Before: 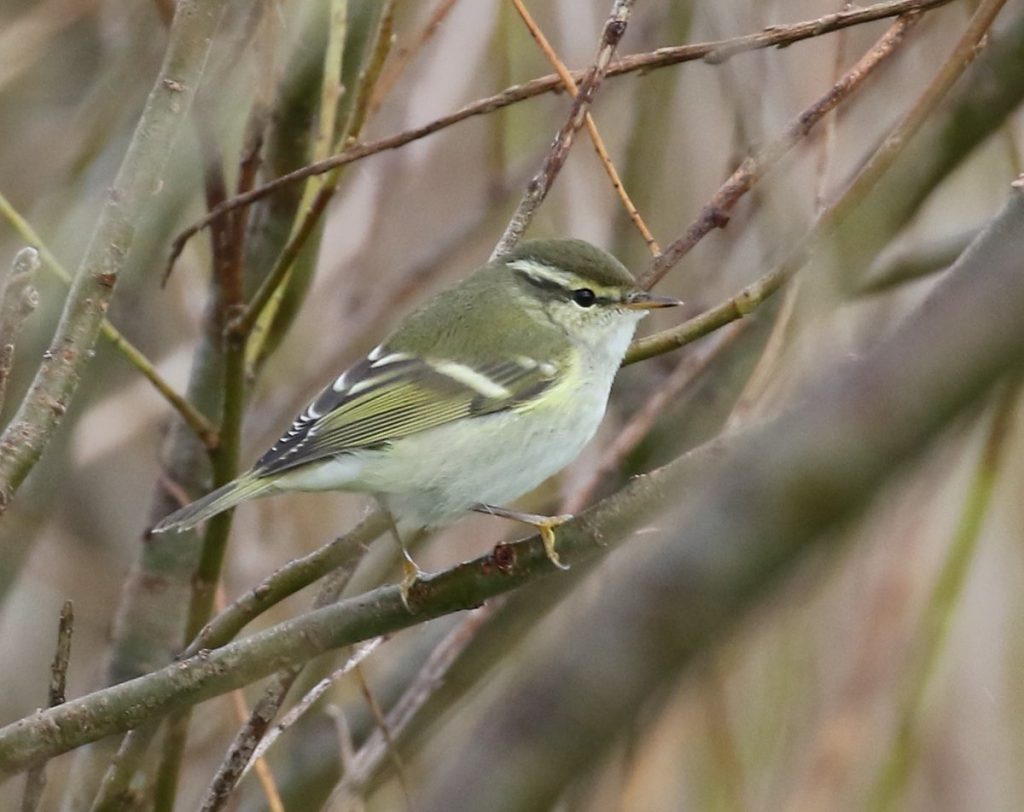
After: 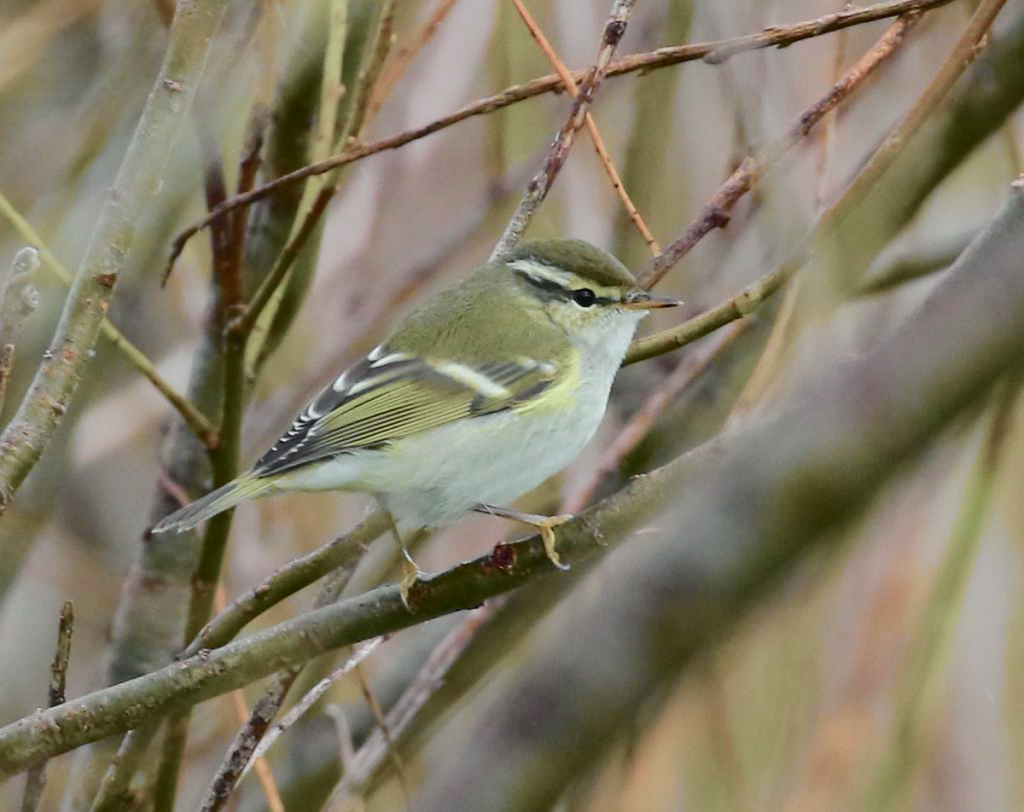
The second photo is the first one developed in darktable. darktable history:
tone curve: curves: ch0 [(0, 0.003) (0.211, 0.174) (0.482, 0.519) (0.843, 0.821) (0.992, 0.971)]; ch1 [(0, 0) (0.276, 0.206) (0.393, 0.364) (0.482, 0.477) (0.506, 0.5) (0.523, 0.523) (0.572, 0.592) (0.635, 0.665) (0.695, 0.759) (1, 1)]; ch2 [(0, 0) (0.438, 0.456) (0.498, 0.497) (0.536, 0.527) (0.562, 0.584) (0.619, 0.602) (0.698, 0.698) (1, 1)], color space Lab, independent channels, preserve colors none
